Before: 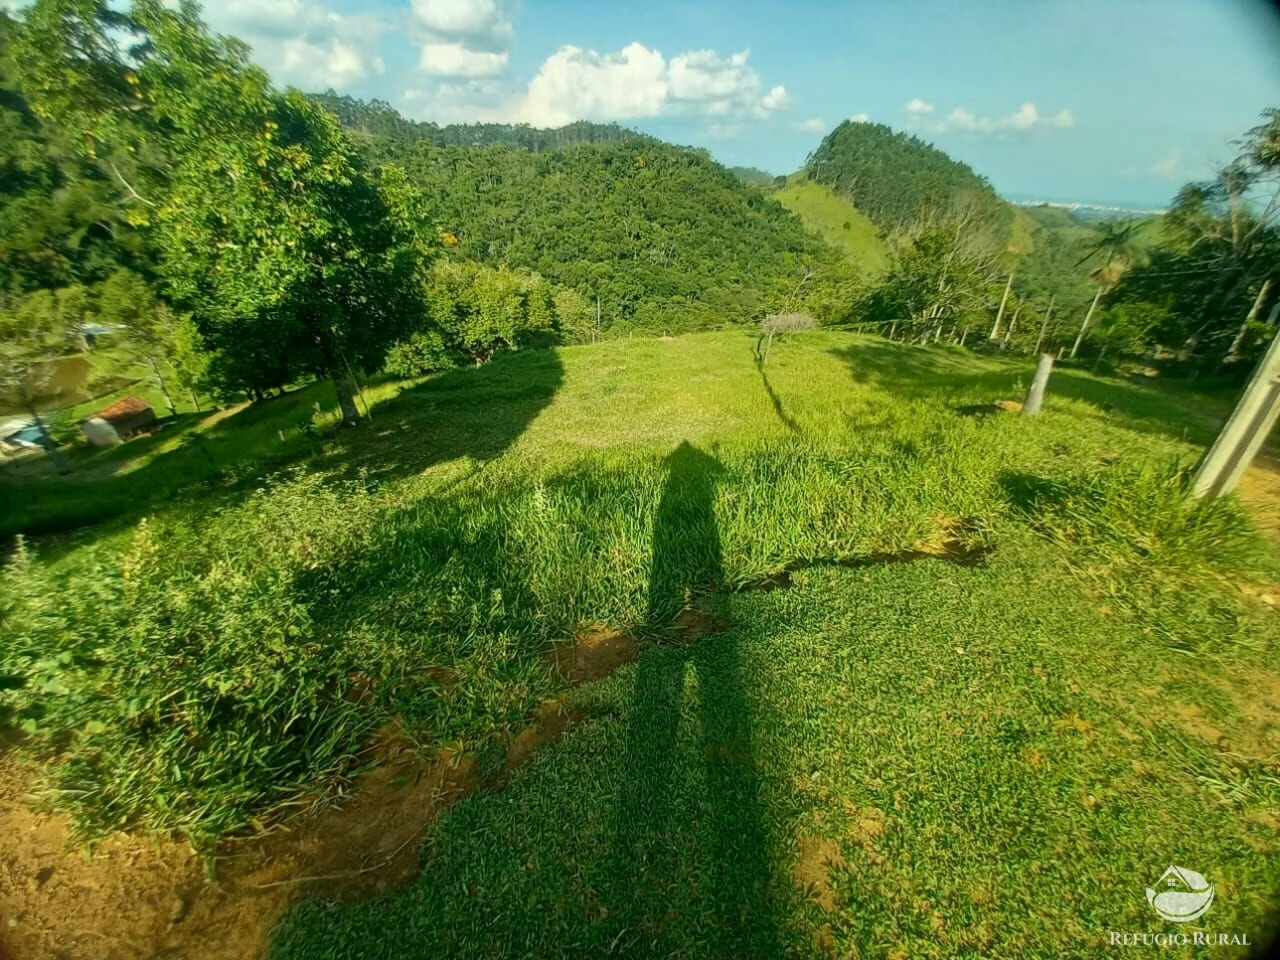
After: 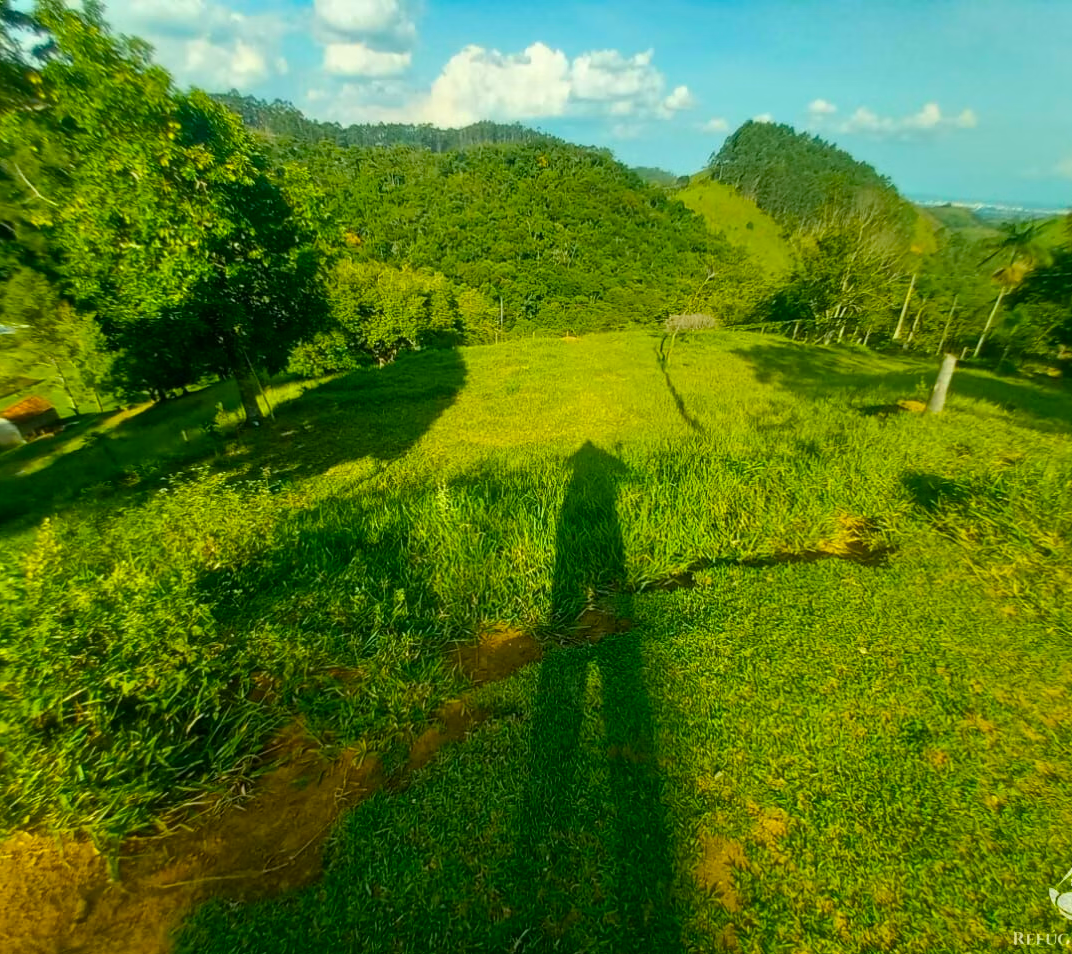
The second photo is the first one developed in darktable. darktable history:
color balance rgb: linear chroma grading › global chroma 10%, perceptual saturation grading › global saturation 30%, global vibrance 10%
crop: left 7.598%, right 7.873%
rgb levels: preserve colors max RGB
